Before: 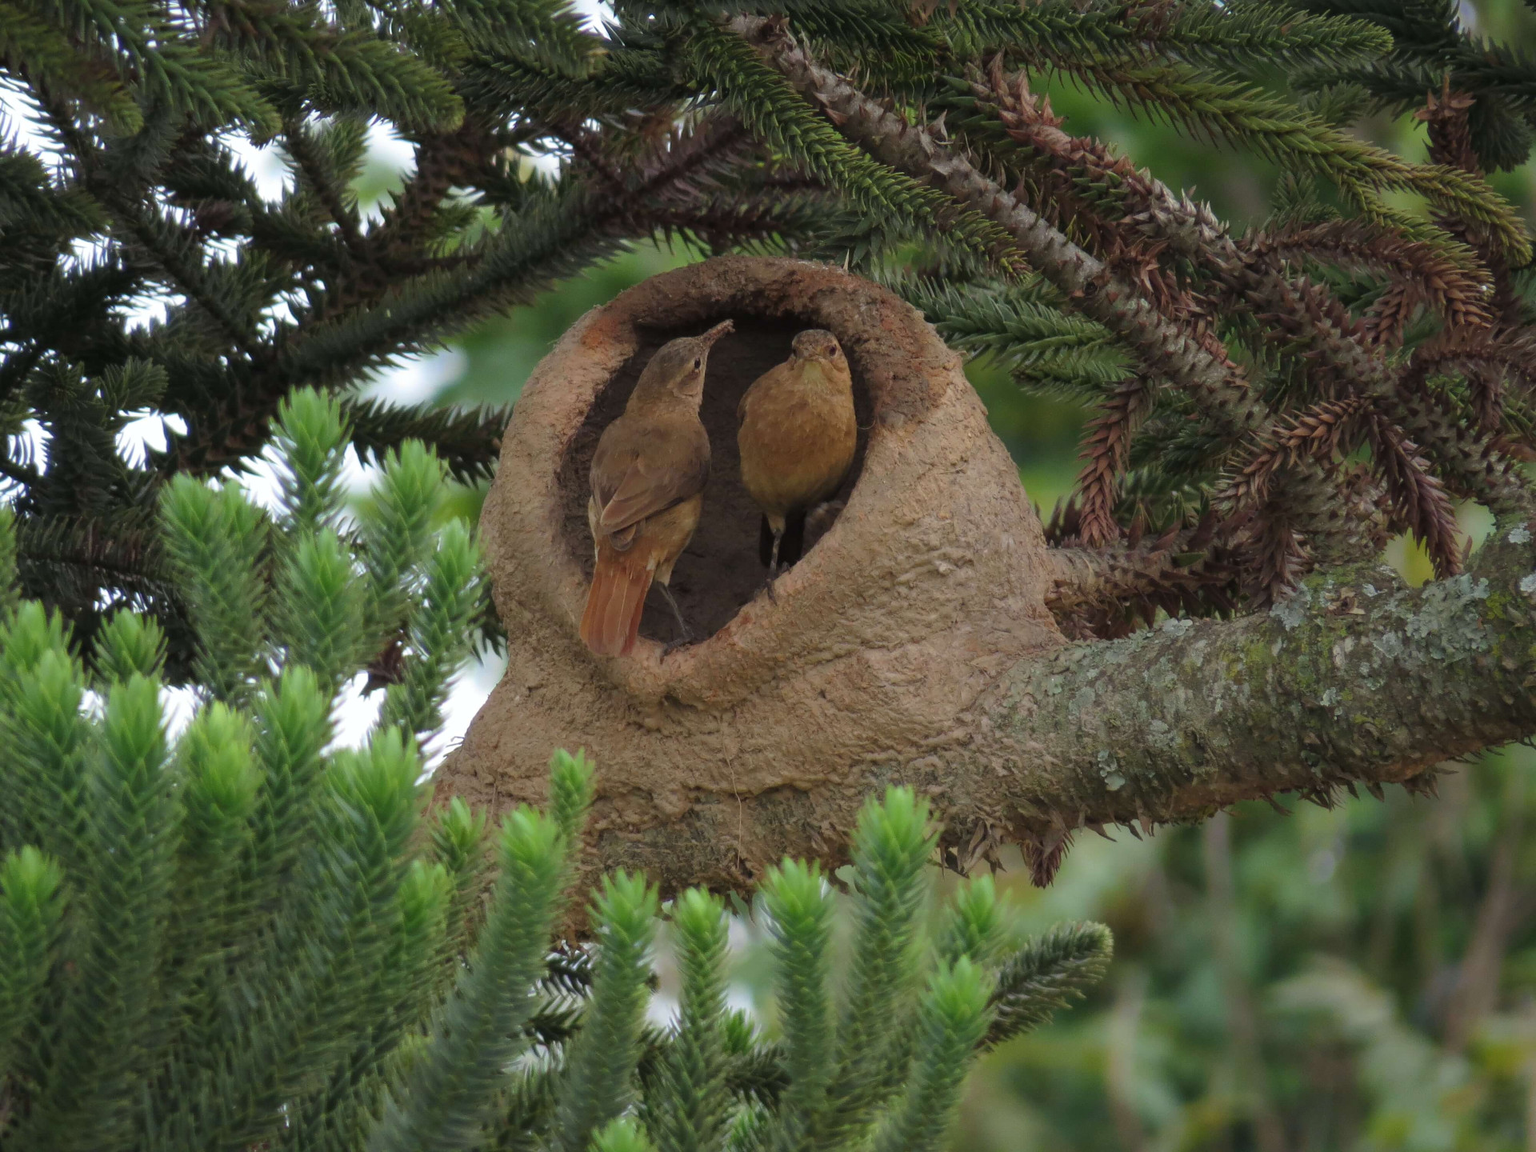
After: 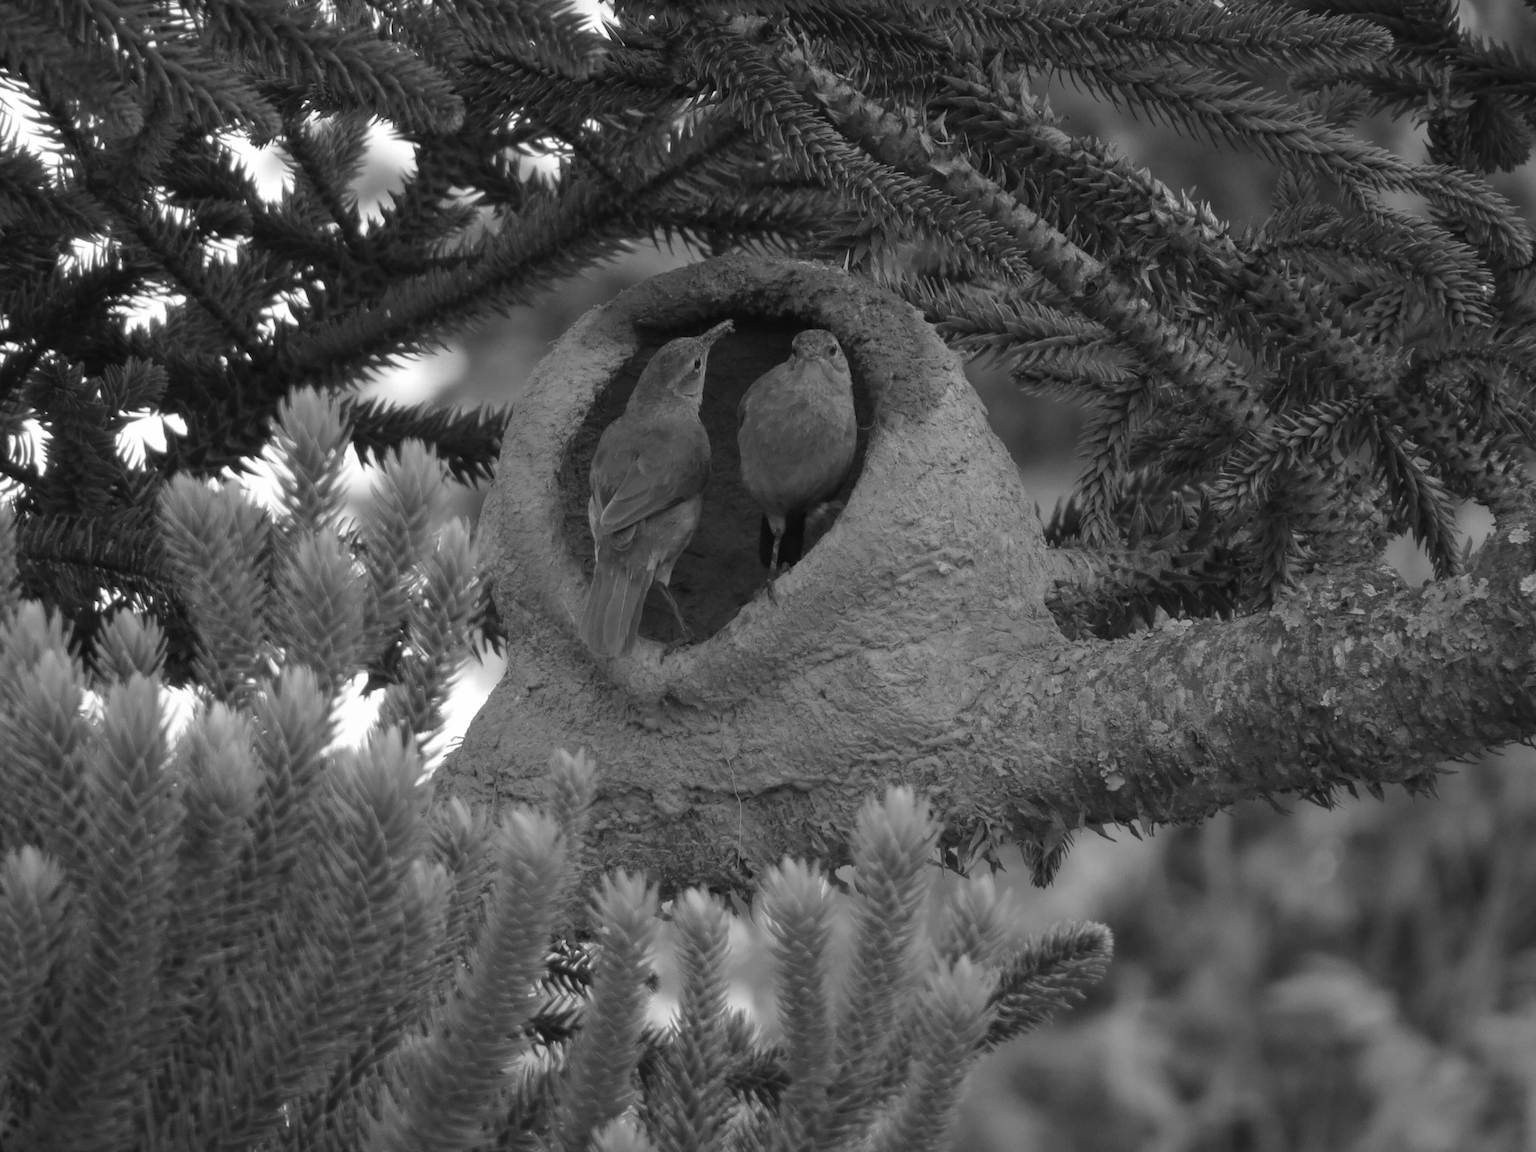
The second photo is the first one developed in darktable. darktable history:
contrast brightness saturation: saturation 0.5
monochrome: on, module defaults
